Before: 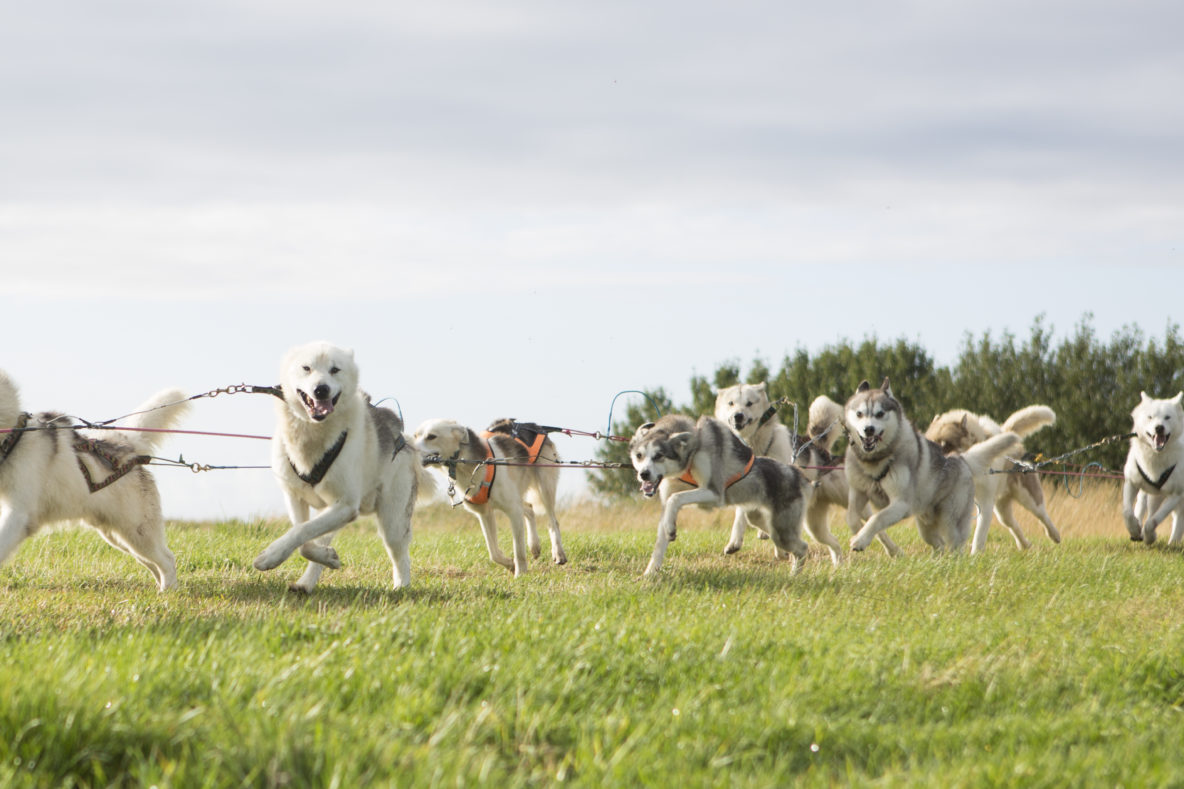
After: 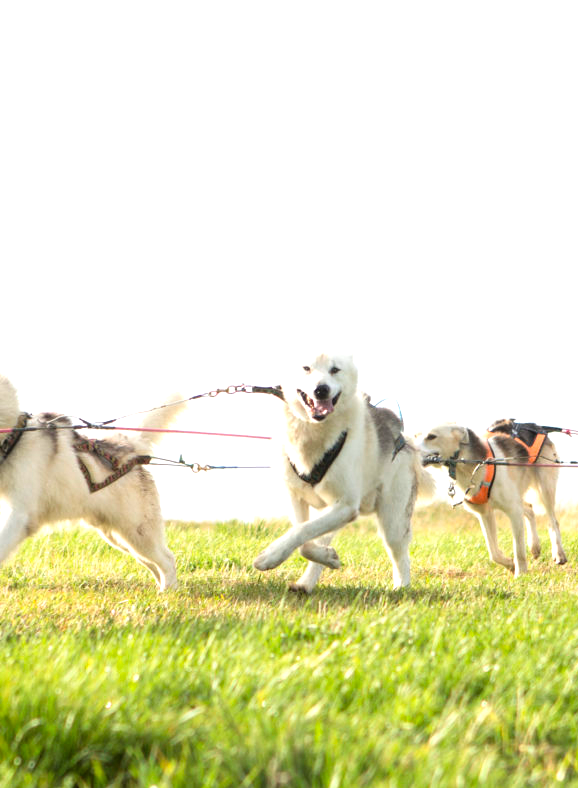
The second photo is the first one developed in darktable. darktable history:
color correction: highlights b* 0.01, saturation 1.09
tone equalizer: -8 EV -0.718 EV, -7 EV -0.714 EV, -6 EV -0.58 EV, -5 EV -0.382 EV, -3 EV 0.404 EV, -2 EV 0.6 EV, -1 EV 0.693 EV, +0 EV 0.743 EV, mask exposure compensation -0.493 EV
crop and rotate: left 0.056%, top 0%, right 51.05%
